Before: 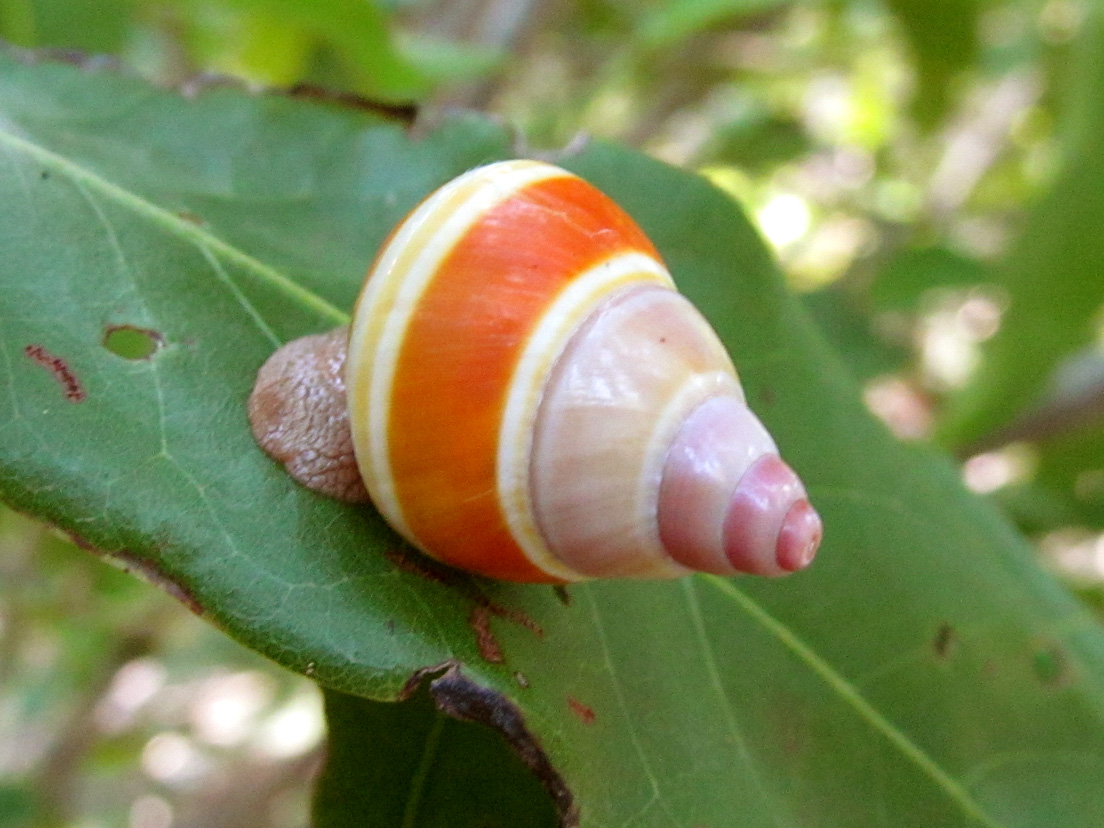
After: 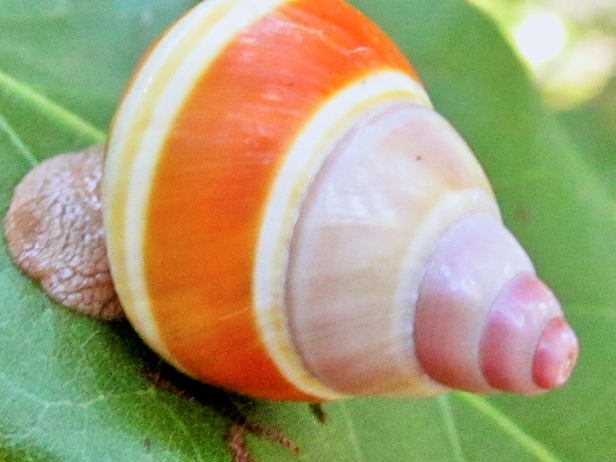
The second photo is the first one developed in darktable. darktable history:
tone equalizer: -7 EV 0.15 EV, -6 EV 0.6 EV, -5 EV 1.15 EV, -4 EV 1.33 EV, -3 EV 1.15 EV, -2 EV 0.6 EV, -1 EV 0.15 EV, mask exposure compensation -0.5 EV
white balance: red 0.974, blue 1.044
filmic rgb: black relative exposure -16 EV, white relative exposure 6.29 EV, hardness 5.1, contrast 1.35
crop and rotate: left 22.13%, top 22.054%, right 22.026%, bottom 22.102%
